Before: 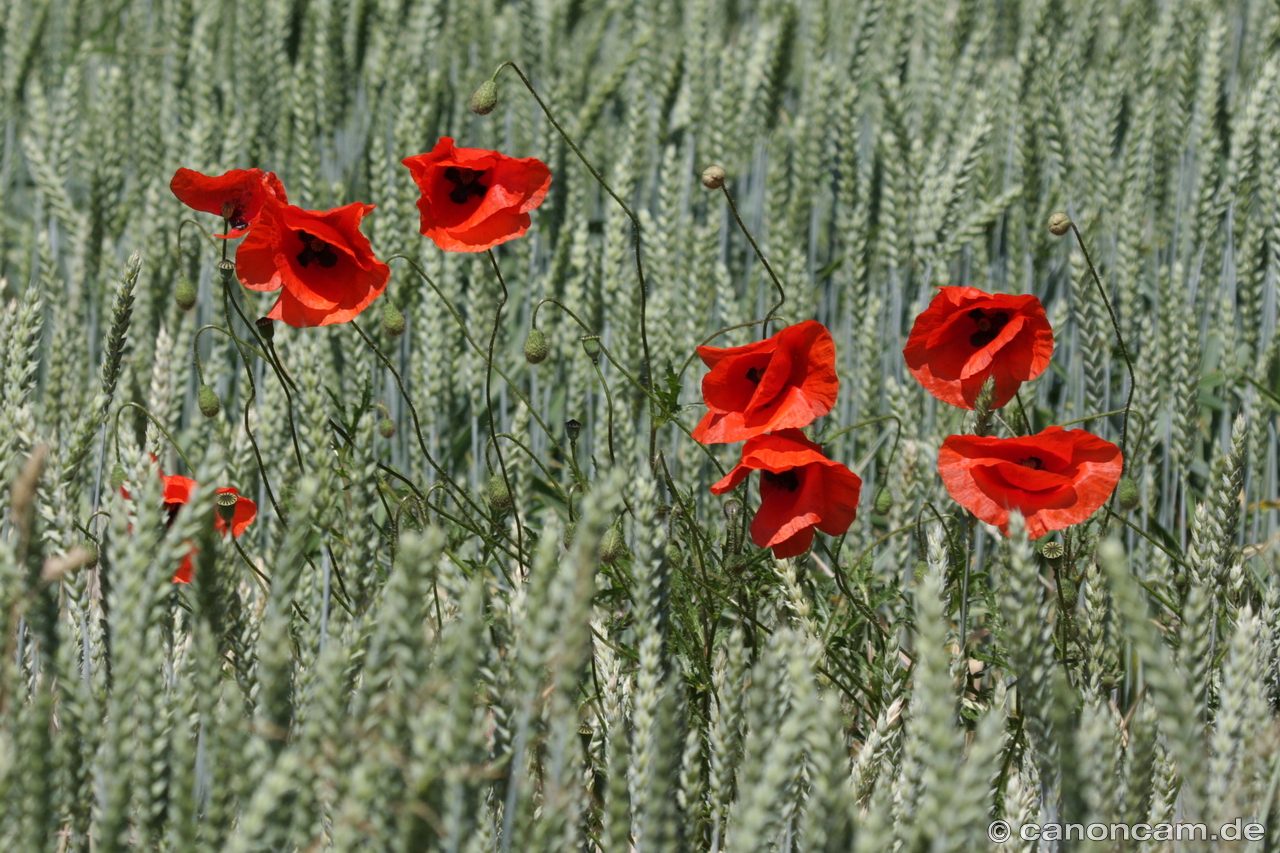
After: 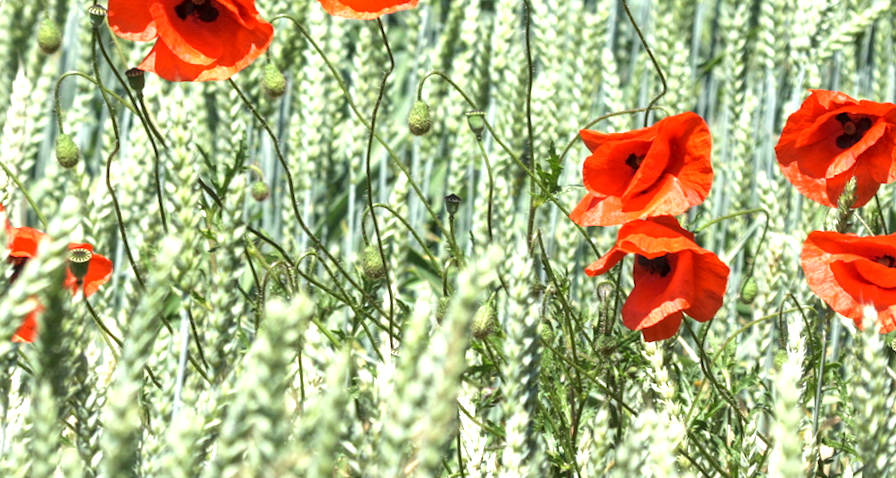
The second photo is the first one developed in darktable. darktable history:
local contrast: on, module defaults
crop and rotate: angle -3.37°, left 9.79%, top 20.73%, right 12.42%, bottom 11.82%
exposure: exposure 1.5 EV, compensate highlight preservation false
rotate and perspective: rotation -0.013°, lens shift (vertical) -0.027, lens shift (horizontal) 0.178, crop left 0.016, crop right 0.989, crop top 0.082, crop bottom 0.918
color correction: highlights a* -4.73, highlights b* 5.06, saturation 0.97
white balance: red 1, blue 1
